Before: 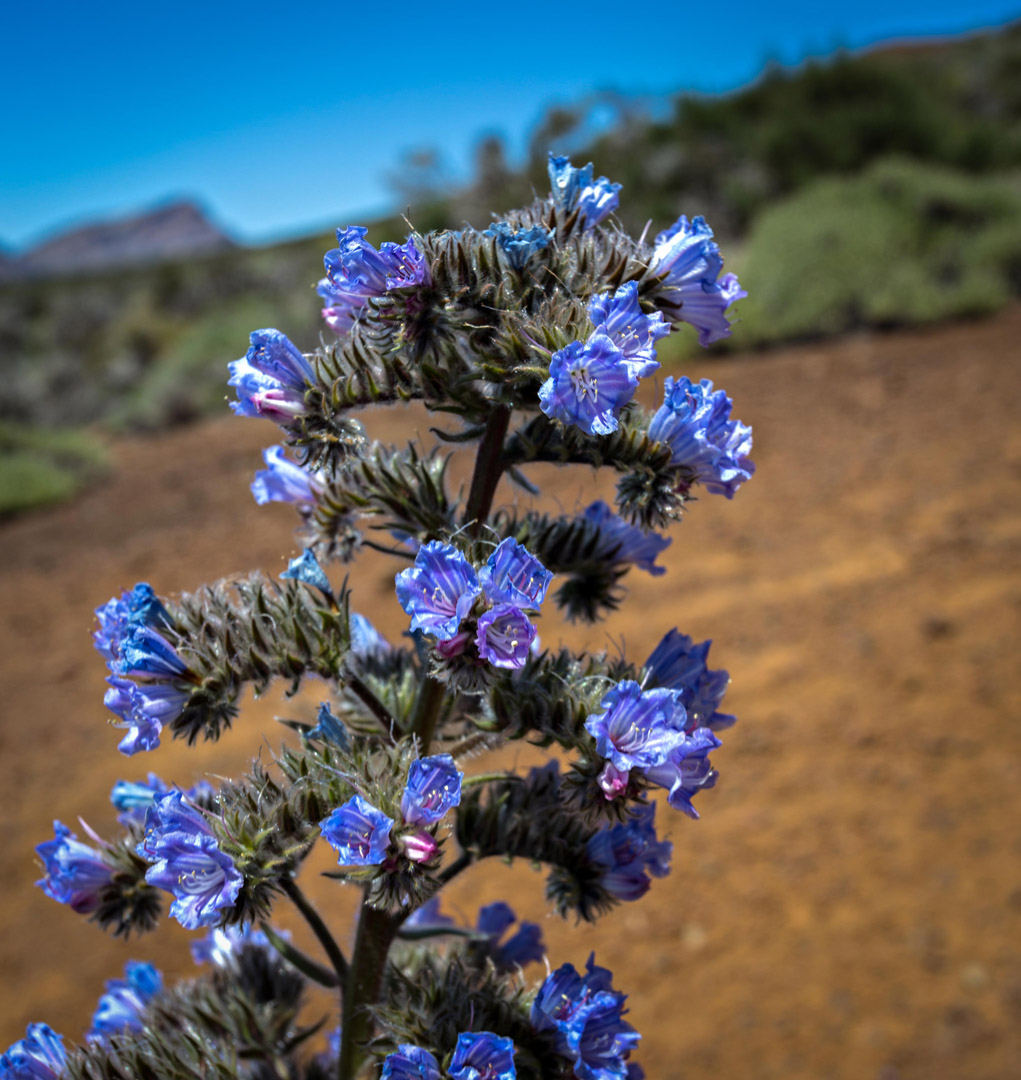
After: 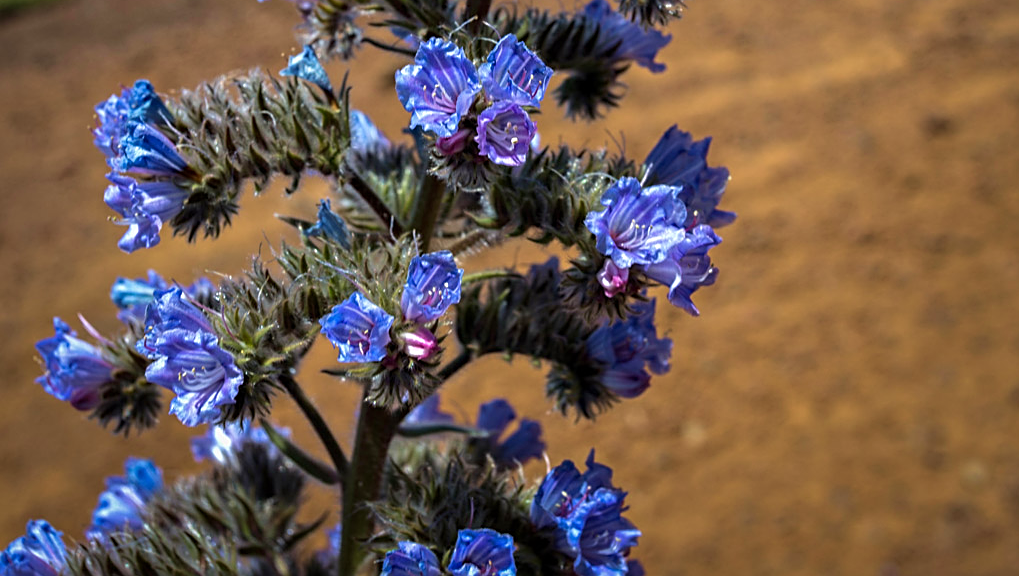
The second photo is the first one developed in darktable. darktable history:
crop and rotate: top 46.624%, right 0.105%
velvia: on, module defaults
sharpen: on, module defaults
